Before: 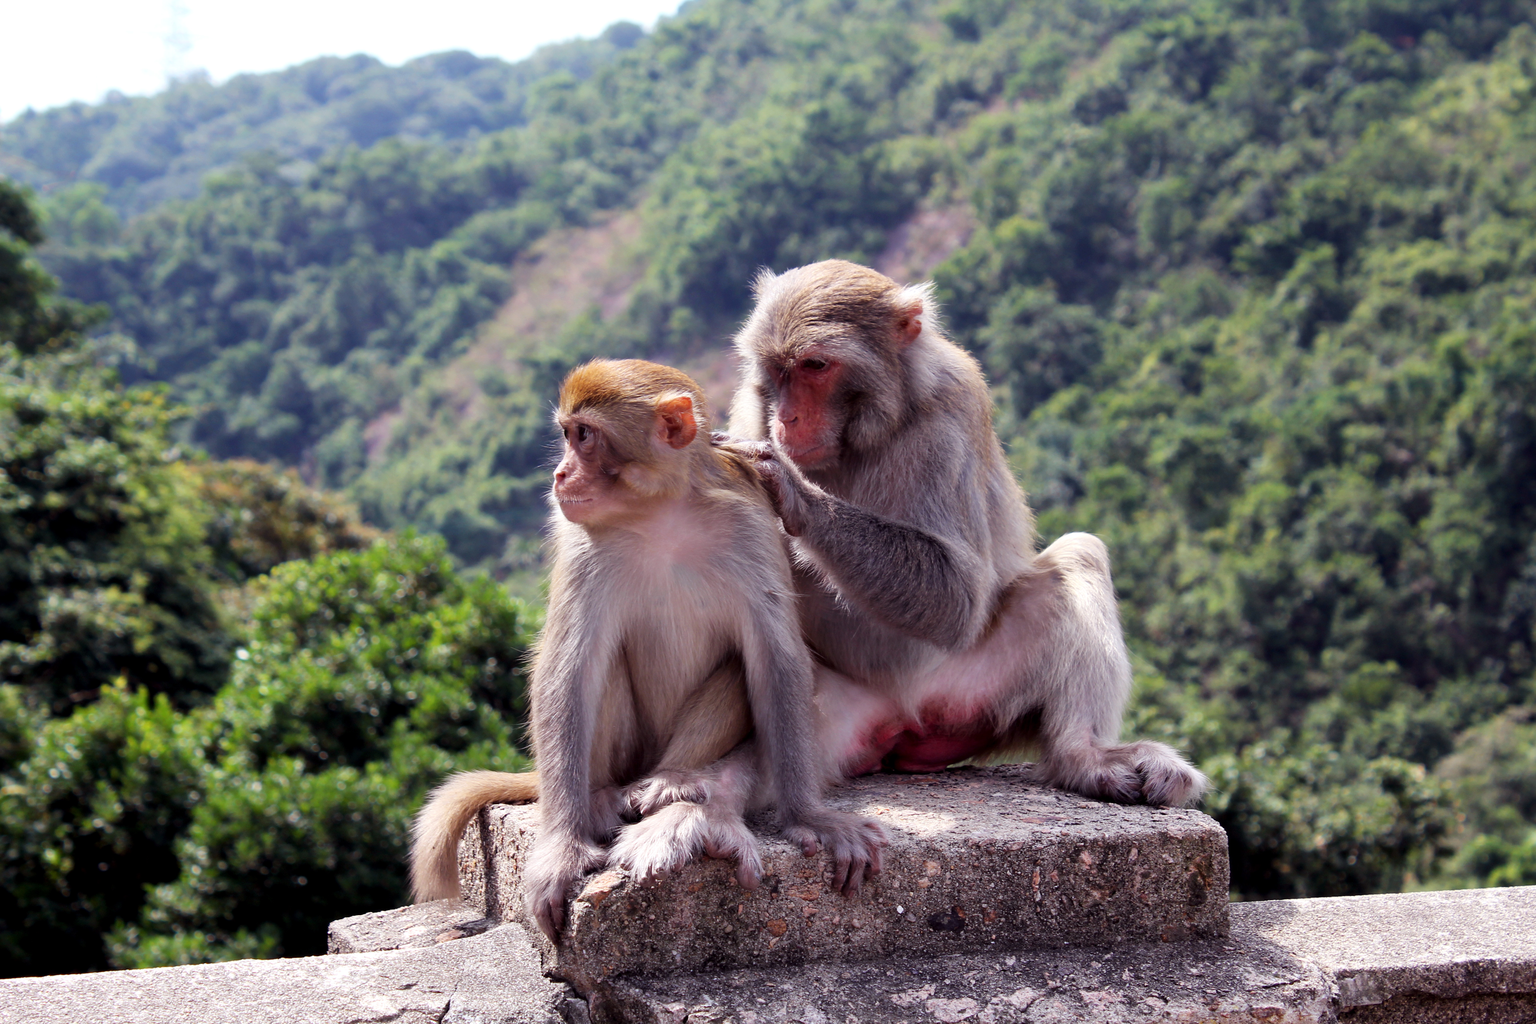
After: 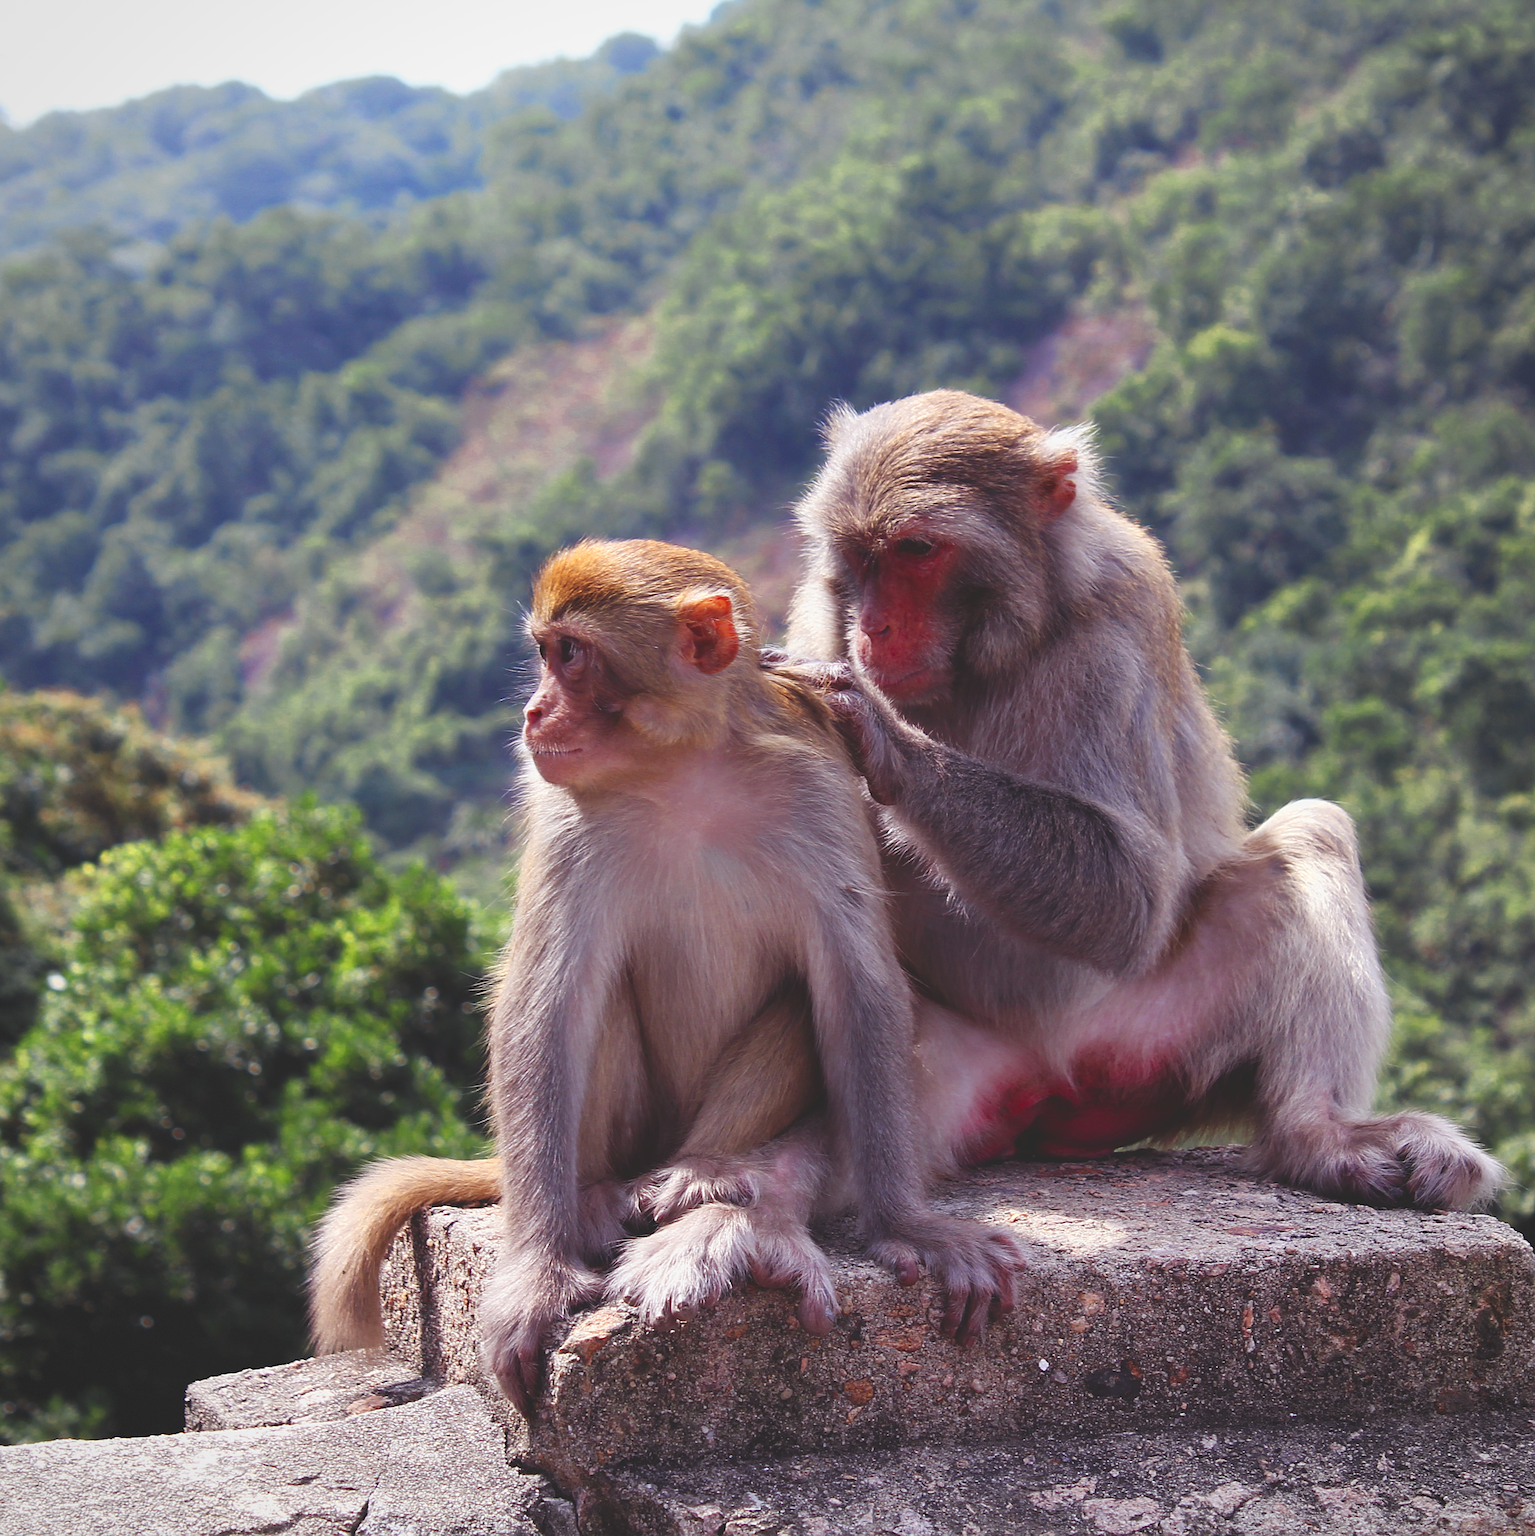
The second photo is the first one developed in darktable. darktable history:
crop and rotate: left 13.349%, right 20.006%
color zones: curves: ch0 [(0.004, 0.305) (0.261, 0.623) (0.389, 0.399) (0.708, 0.571) (0.947, 0.34)]; ch1 [(0.025, 0.645) (0.229, 0.584) (0.326, 0.551) (0.484, 0.262) (0.757, 0.643)]
vignetting: fall-off radius 64.01%, brightness -0.175, saturation -0.305, dithering 8-bit output
exposure: black level correction -0.025, exposure -0.117 EV, compensate highlight preservation false
sharpen: on, module defaults
